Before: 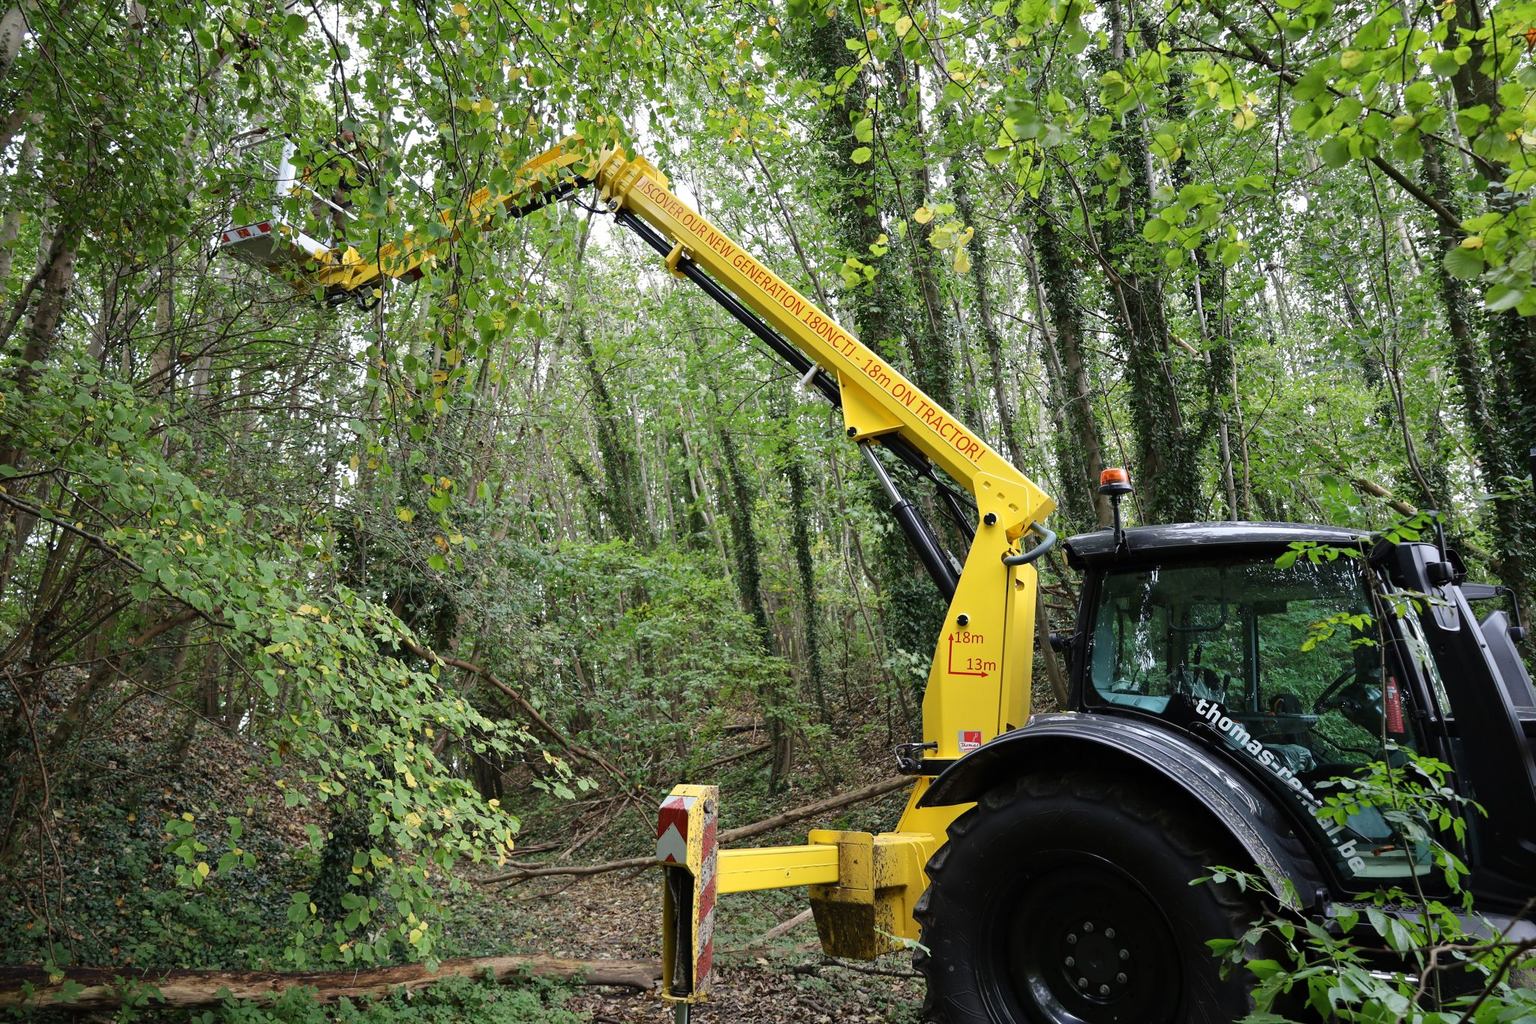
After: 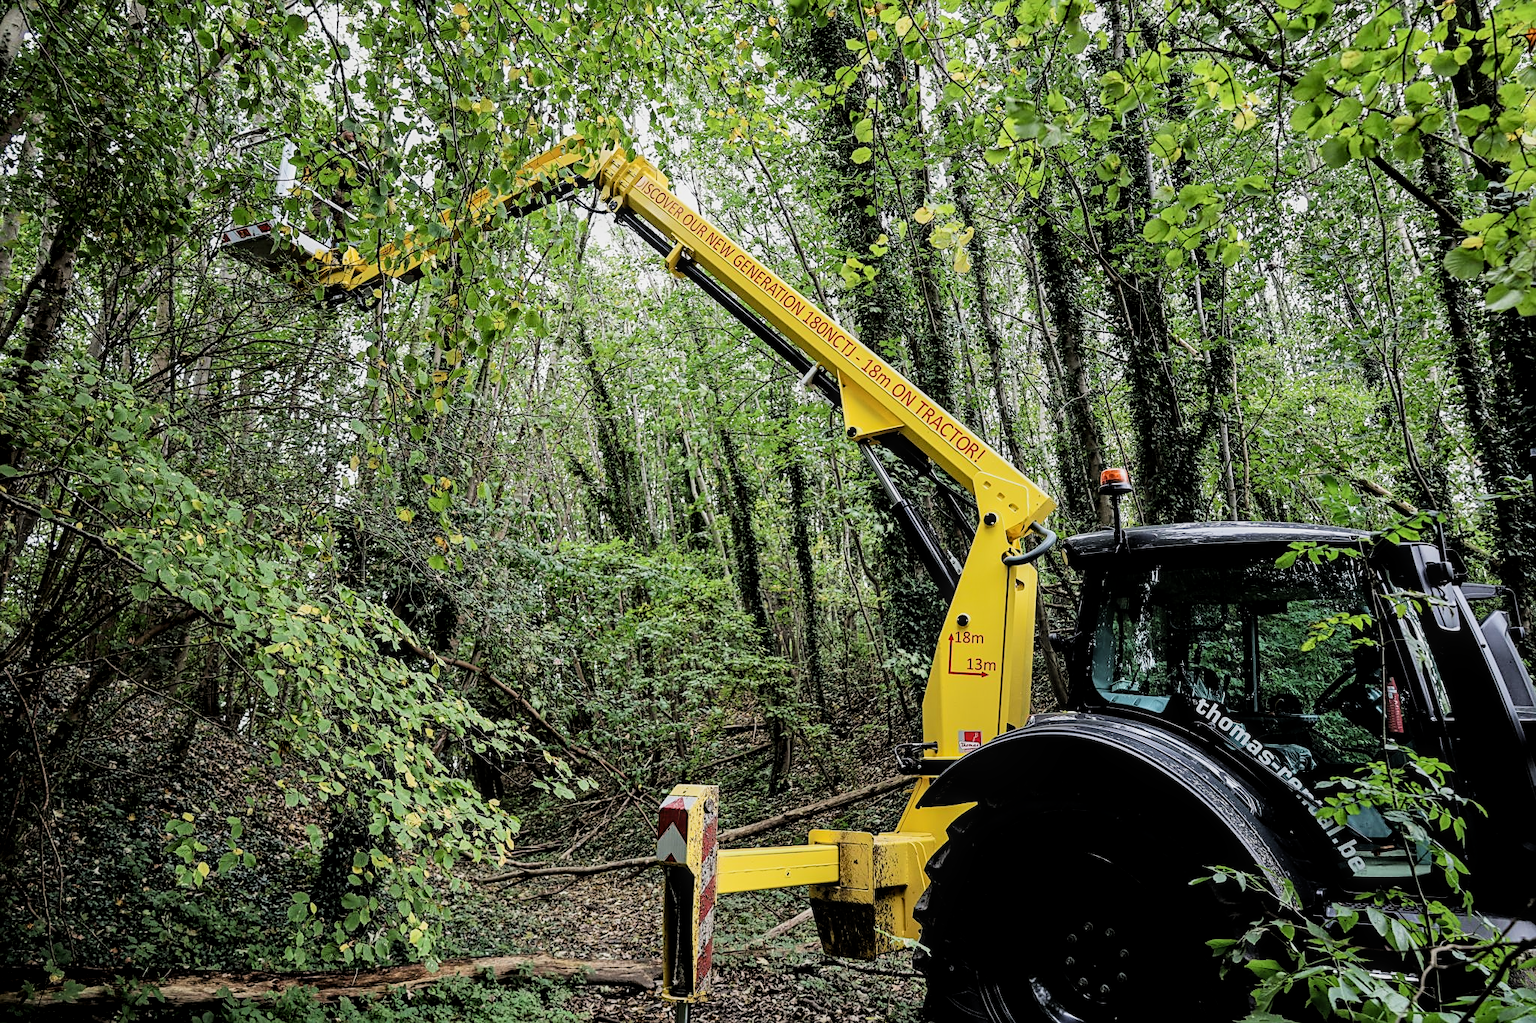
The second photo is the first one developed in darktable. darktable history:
sharpen: on, module defaults
local contrast: detail 130%
filmic rgb: black relative exposure -5 EV, hardness 2.88, contrast 1.4, highlights saturation mix -30%
